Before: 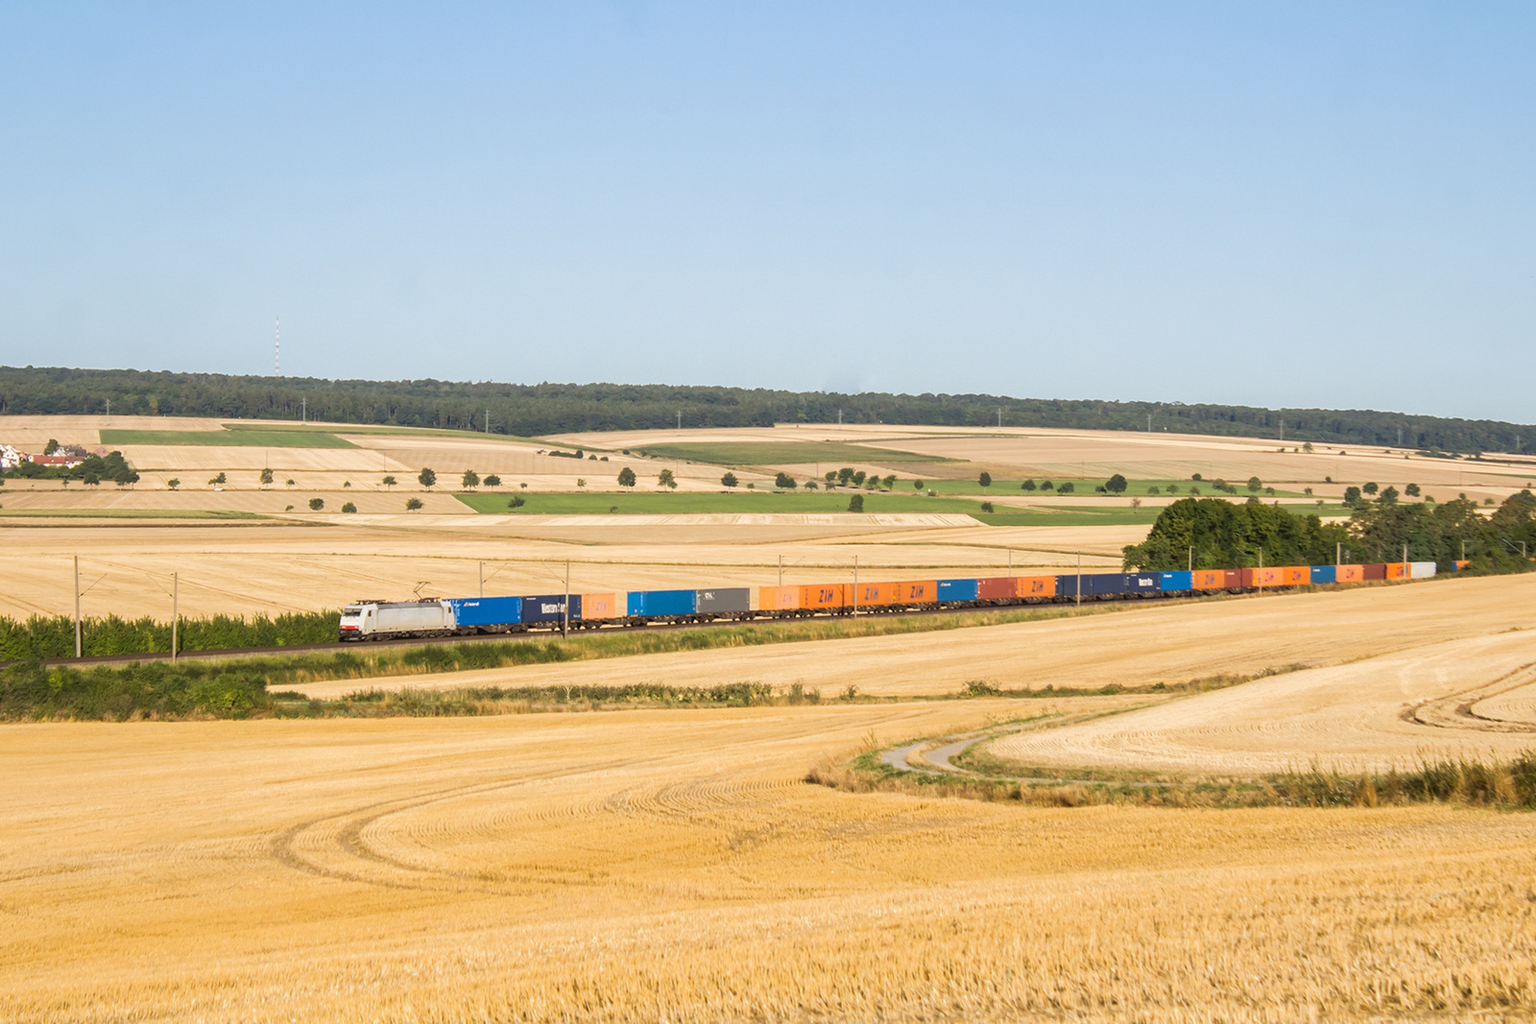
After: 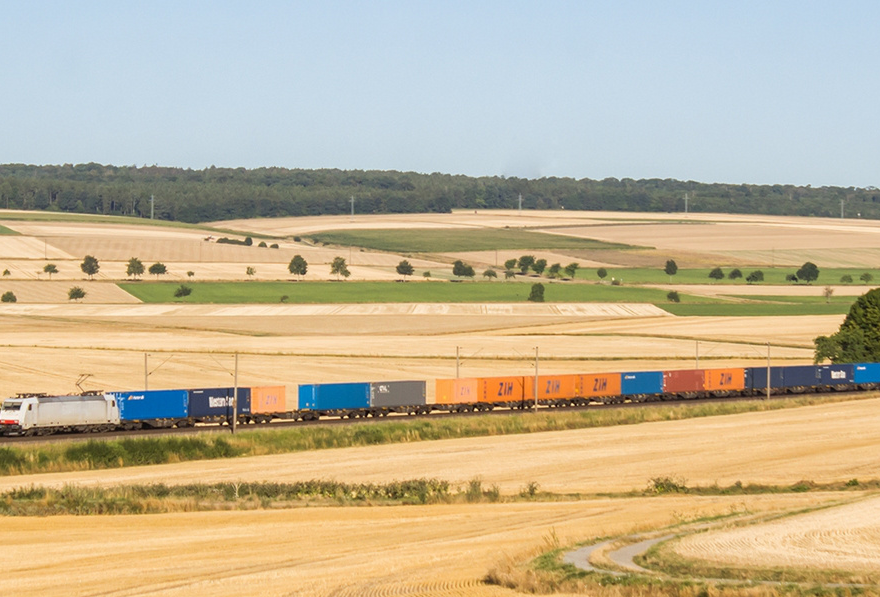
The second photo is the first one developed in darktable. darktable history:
crop and rotate: left 22.194%, top 21.769%, right 22.763%, bottom 22.258%
